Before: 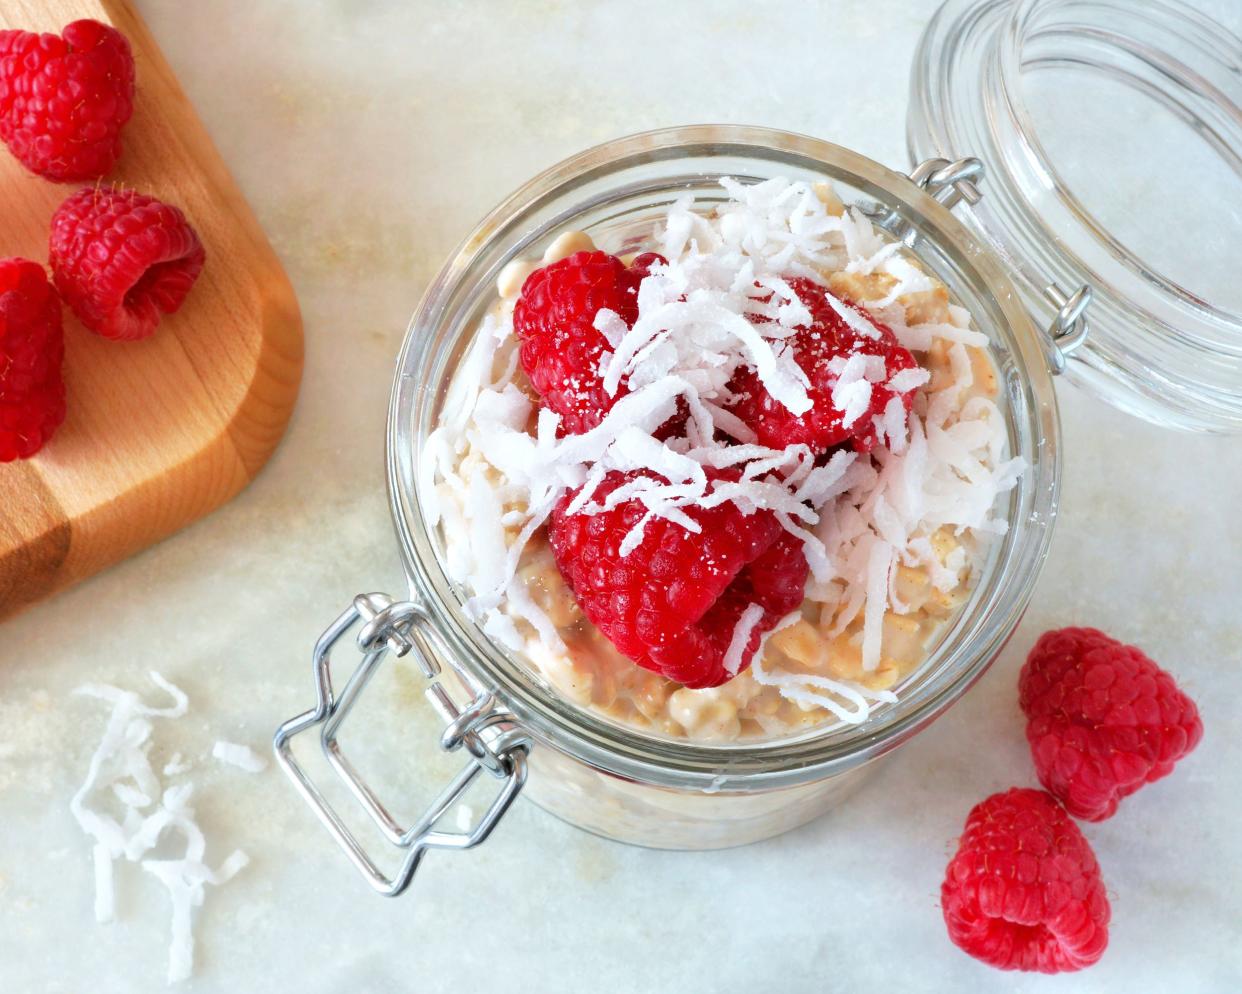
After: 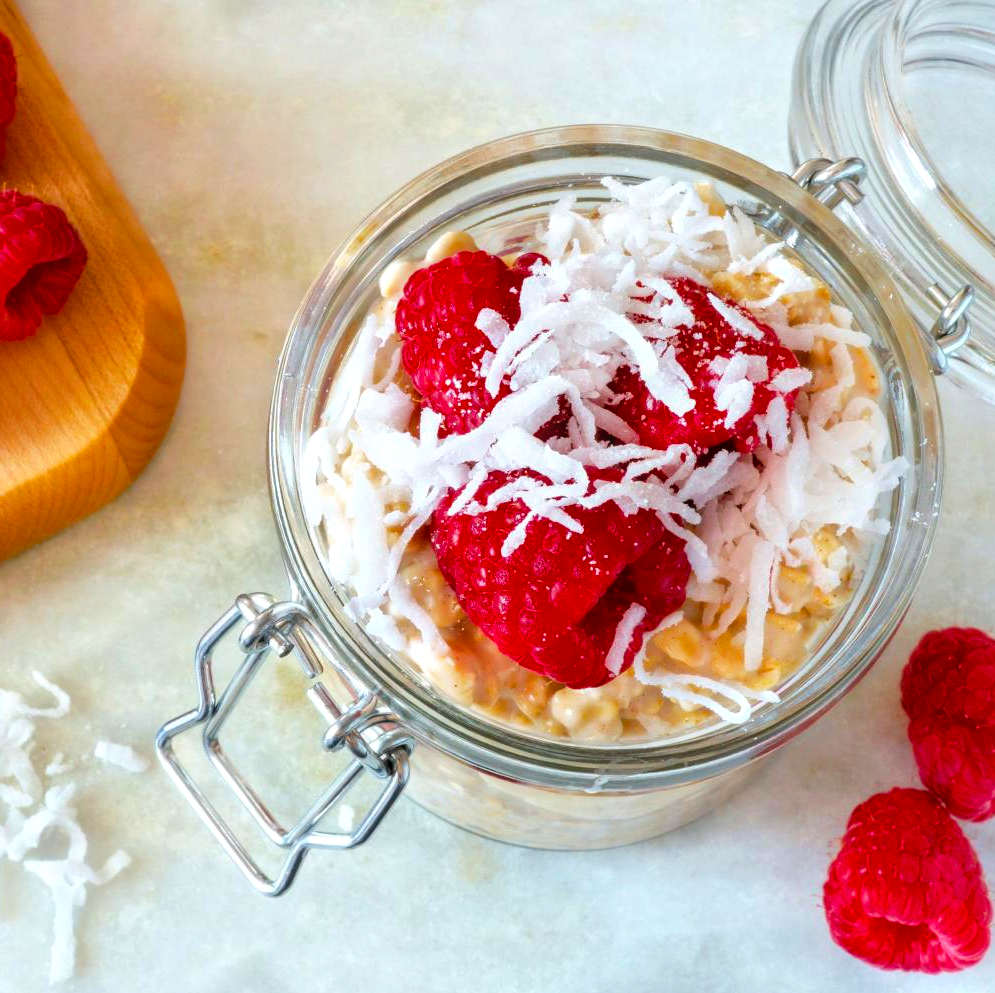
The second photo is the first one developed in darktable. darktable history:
crop and rotate: left 9.576%, right 10.277%
local contrast: on, module defaults
color balance rgb: perceptual saturation grading › global saturation 30.734%, global vibrance 20%
